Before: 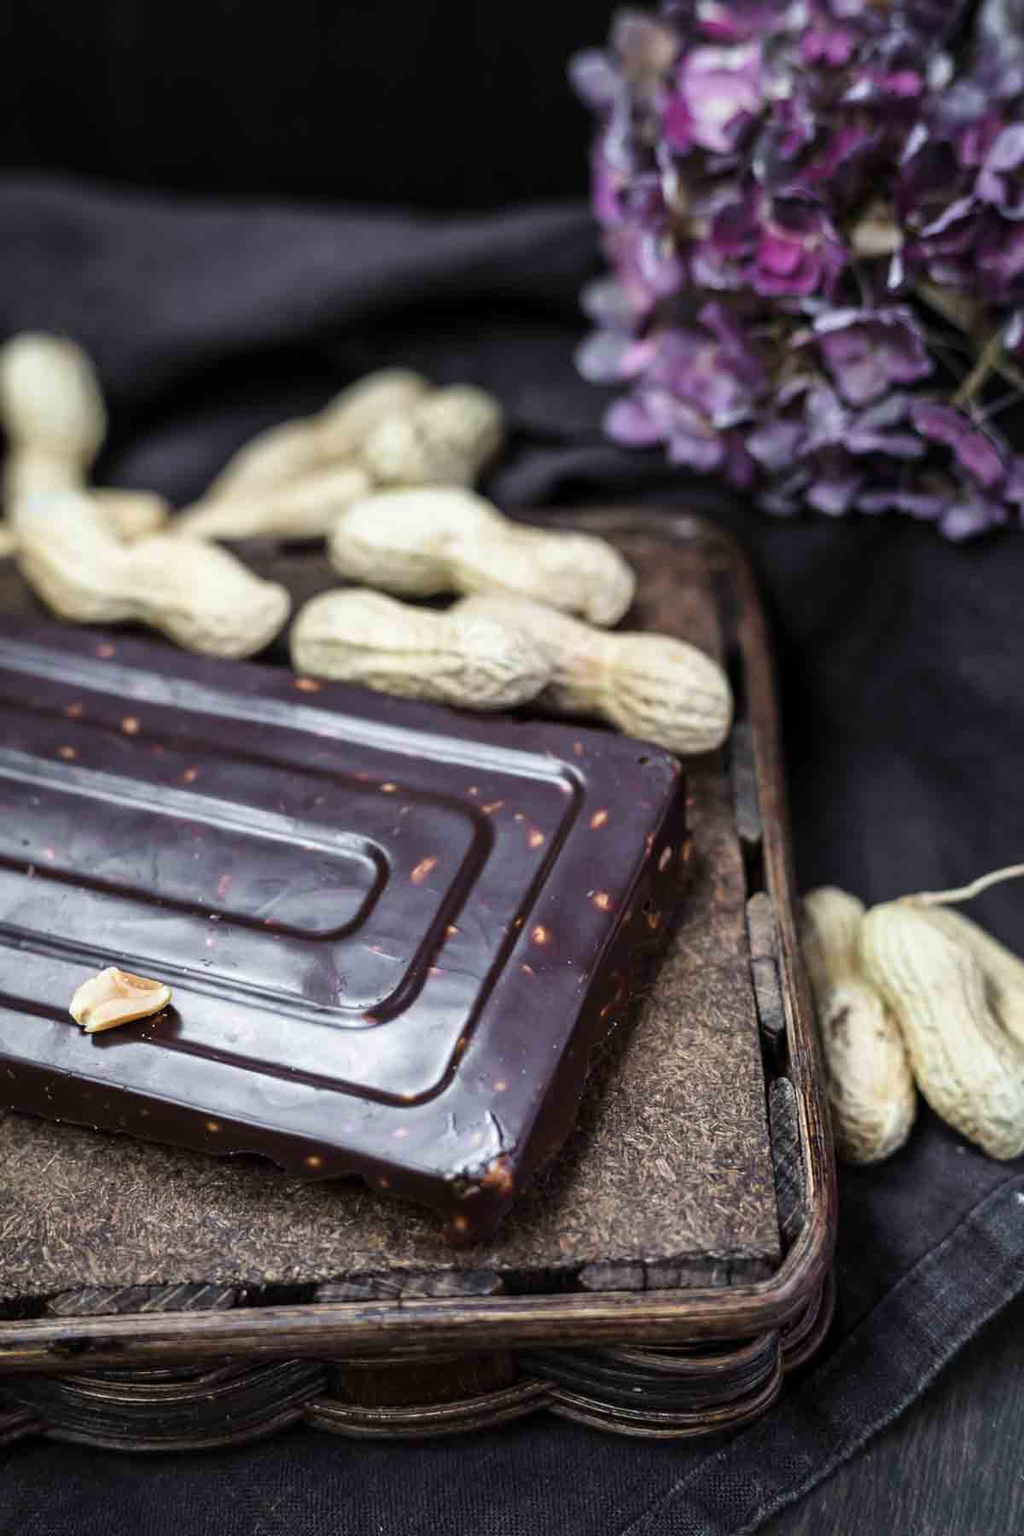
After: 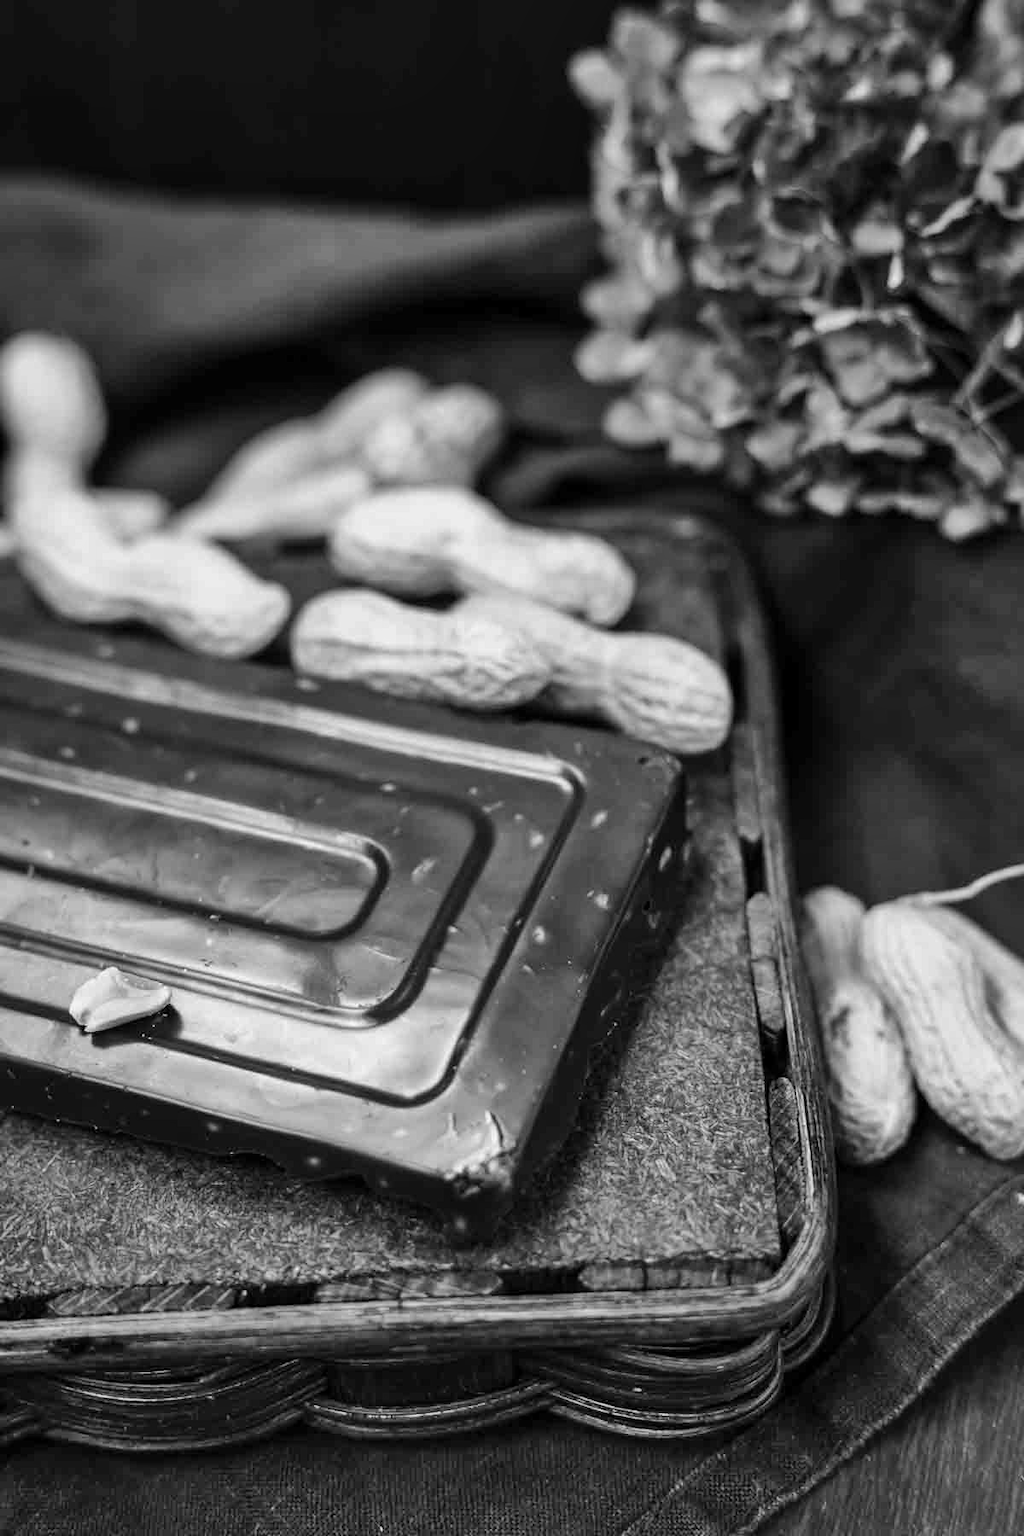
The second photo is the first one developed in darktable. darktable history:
color calibration: output gray [0.31, 0.36, 0.33, 0], gray › normalize channels true, x 0.341, y 0.354, temperature 5189.33 K, gamut compression 0.016
shadows and highlights: soften with gaussian
